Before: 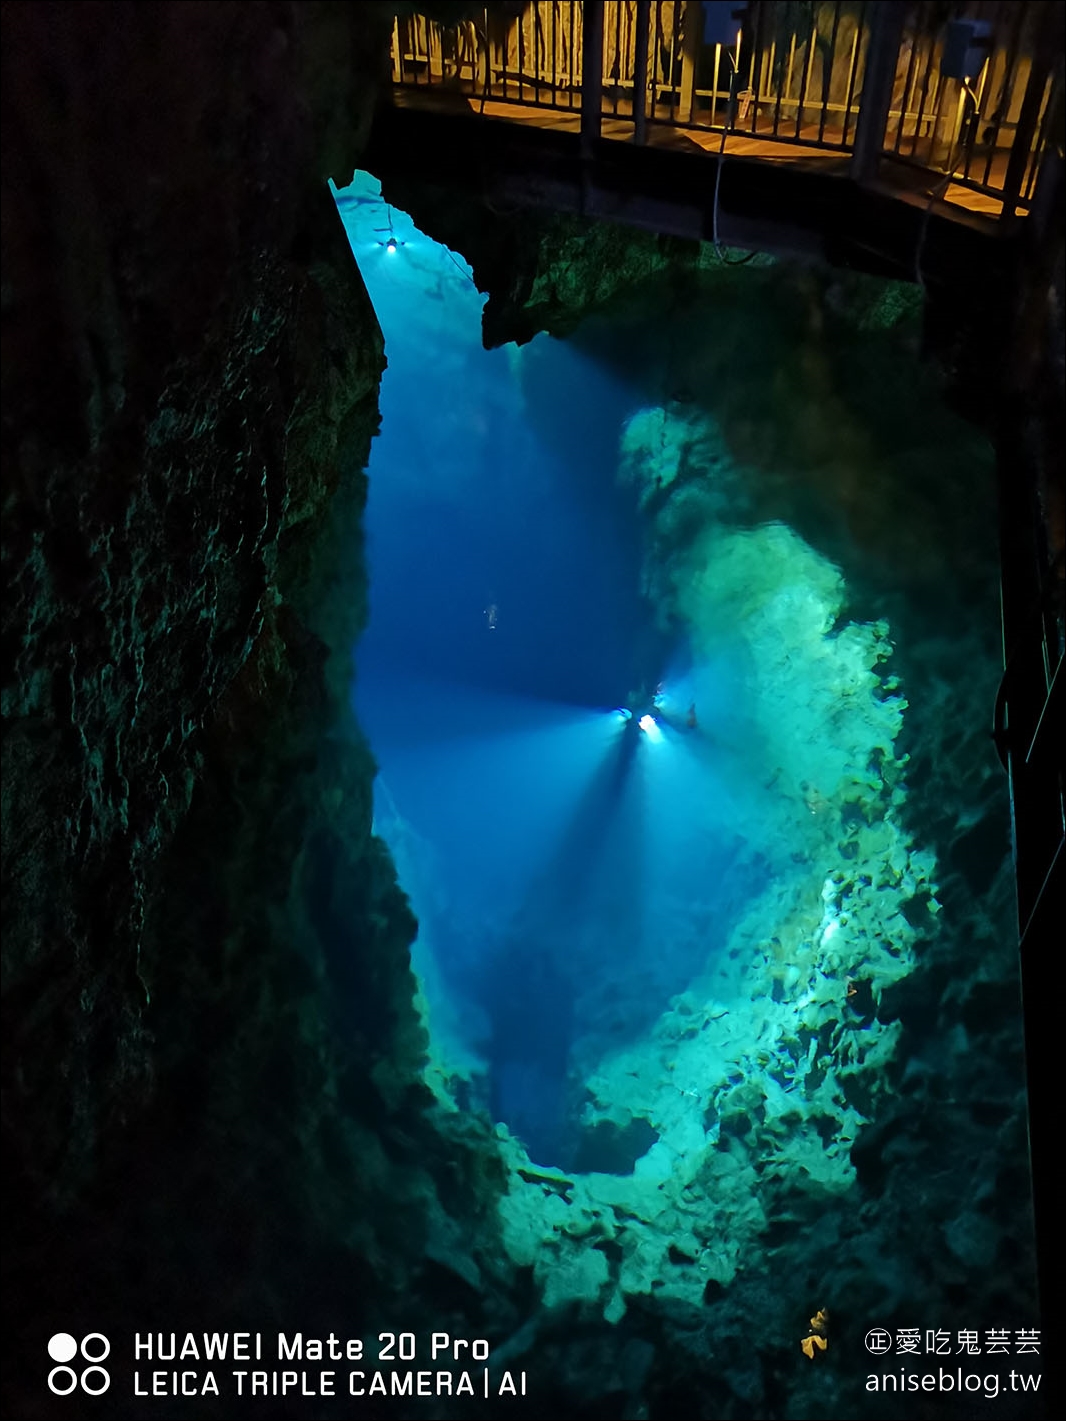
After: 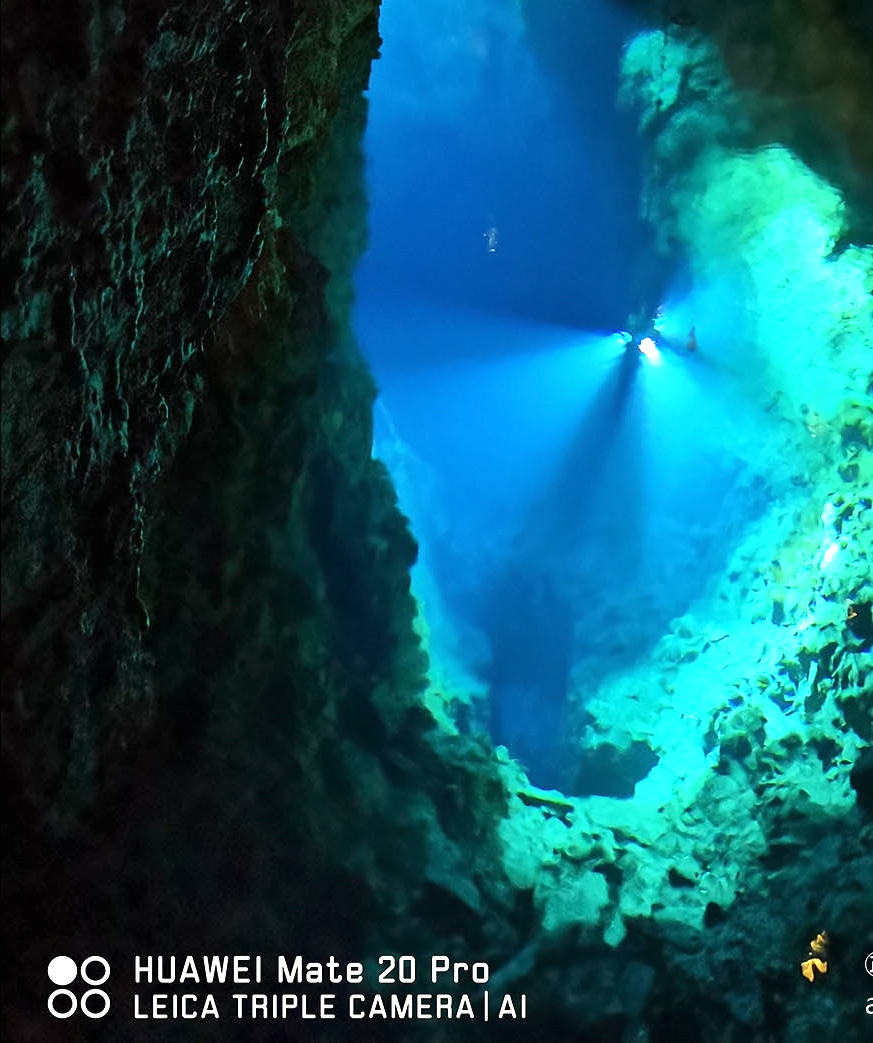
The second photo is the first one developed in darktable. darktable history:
crop: top 26.549%, right 18.021%
exposure: black level correction 0, exposure 1.106 EV, compensate highlight preservation false
